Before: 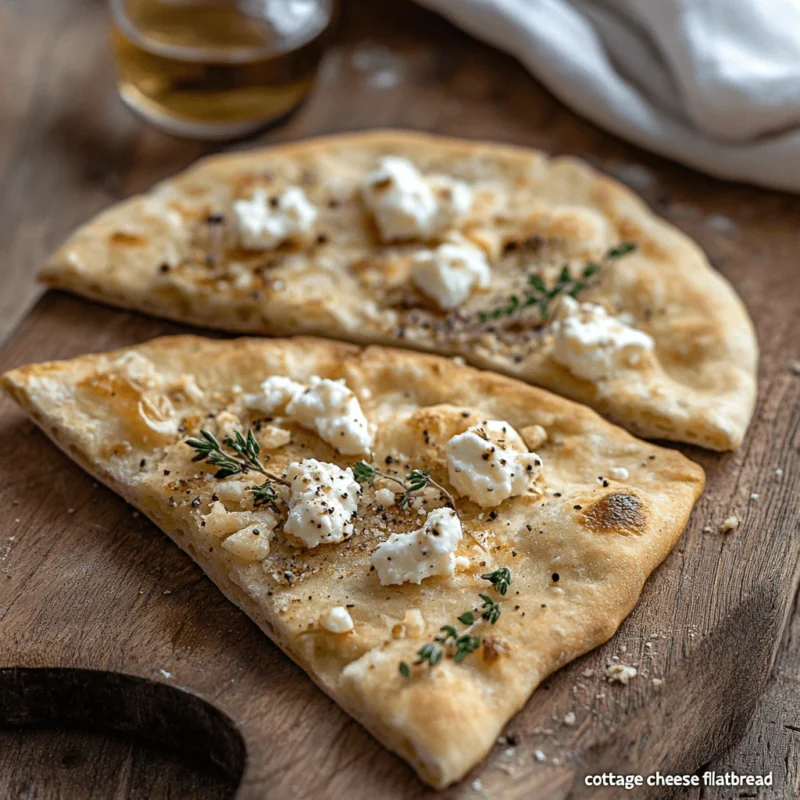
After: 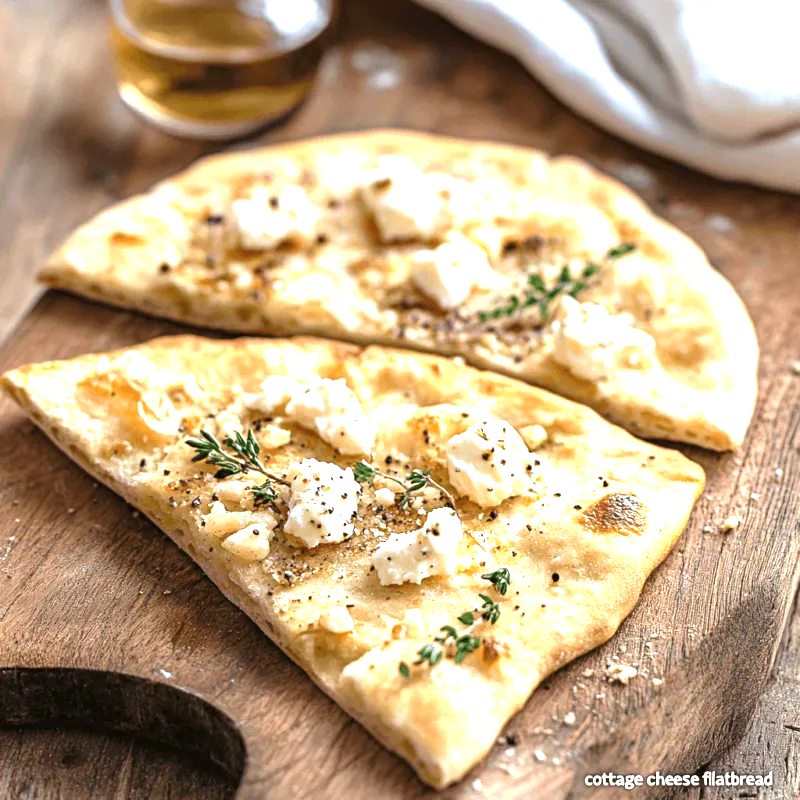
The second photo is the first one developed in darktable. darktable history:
exposure: black level correction 0, exposure 1.5 EV, compensate exposure bias true, compensate highlight preservation false
velvia: on, module defaults
